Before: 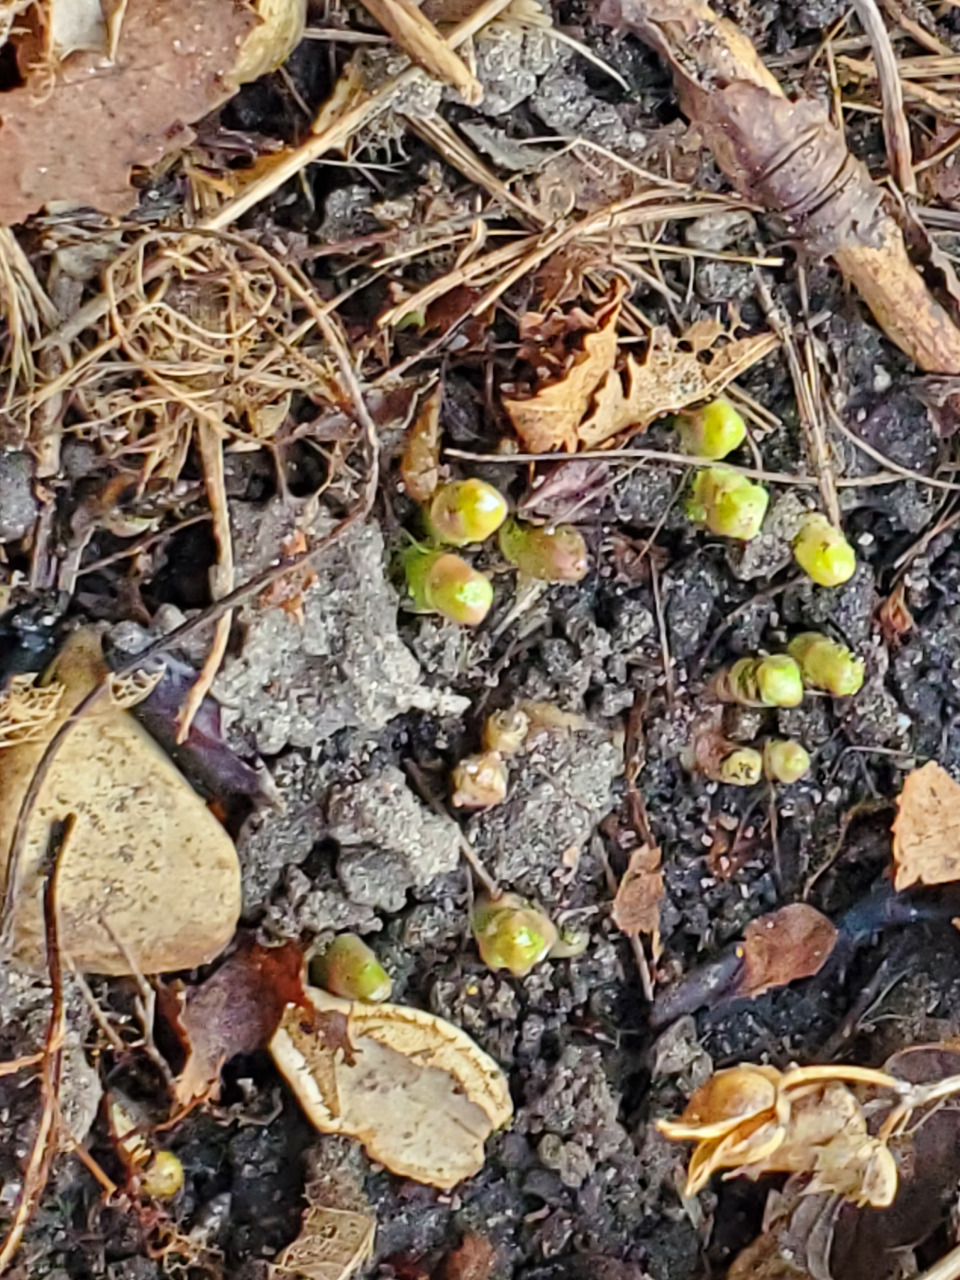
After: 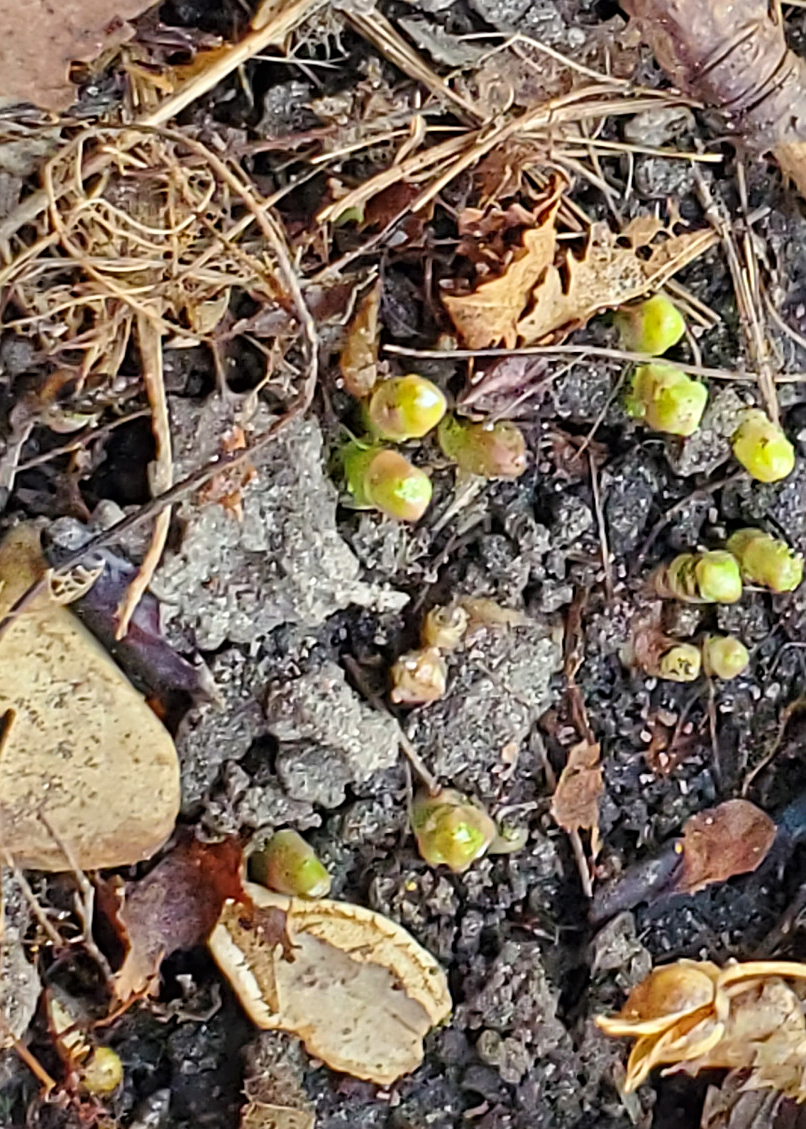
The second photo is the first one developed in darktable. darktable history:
sharpen: on, module defaults
crop: left 6.446%, top 8.188%, right 9.538%, bottom 3.548%
